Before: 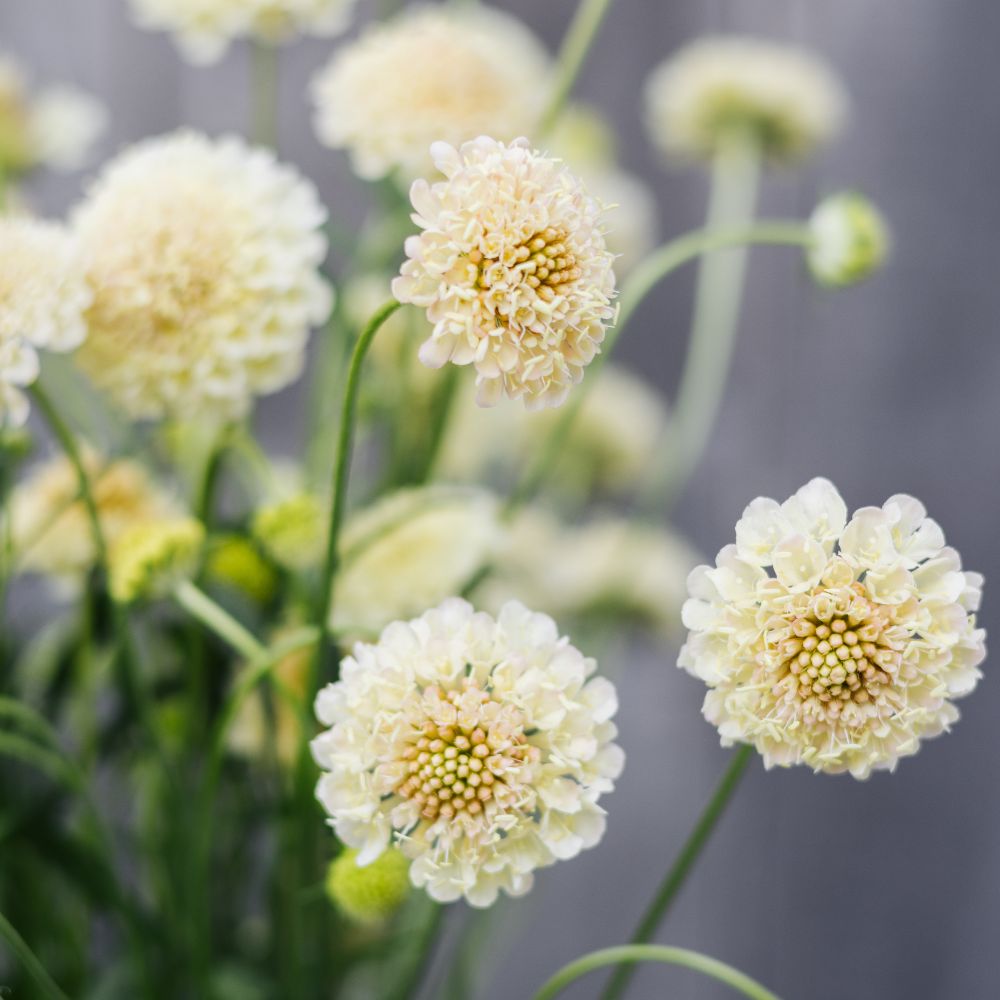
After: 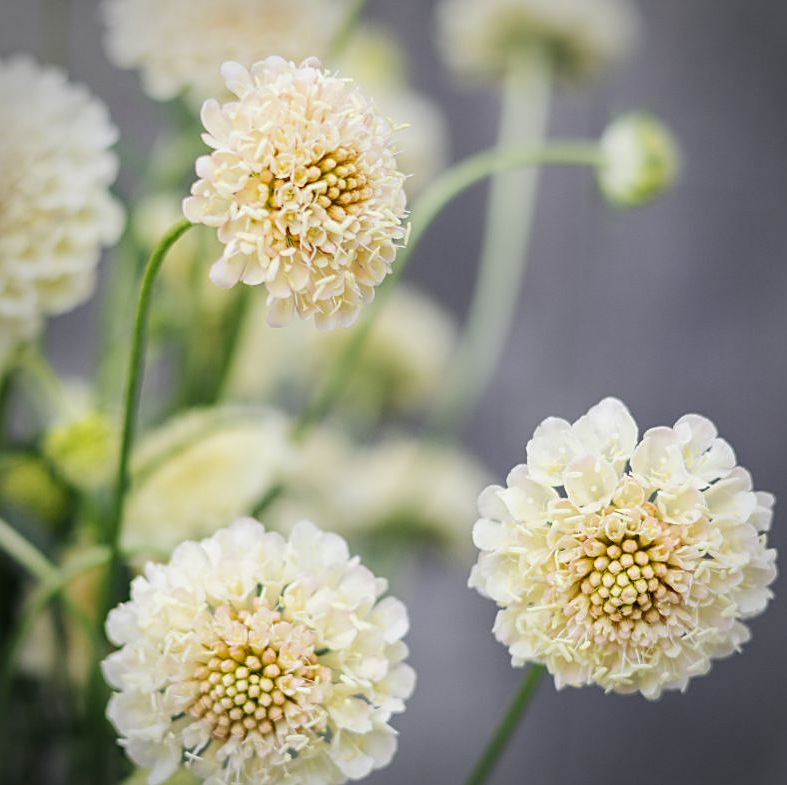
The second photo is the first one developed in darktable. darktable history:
sharpen: on, module defaults
vignetting: on, module defaults
crop and rotate: left 20.925%, top 8.021%, right 0.36%, bottom 13.442%
